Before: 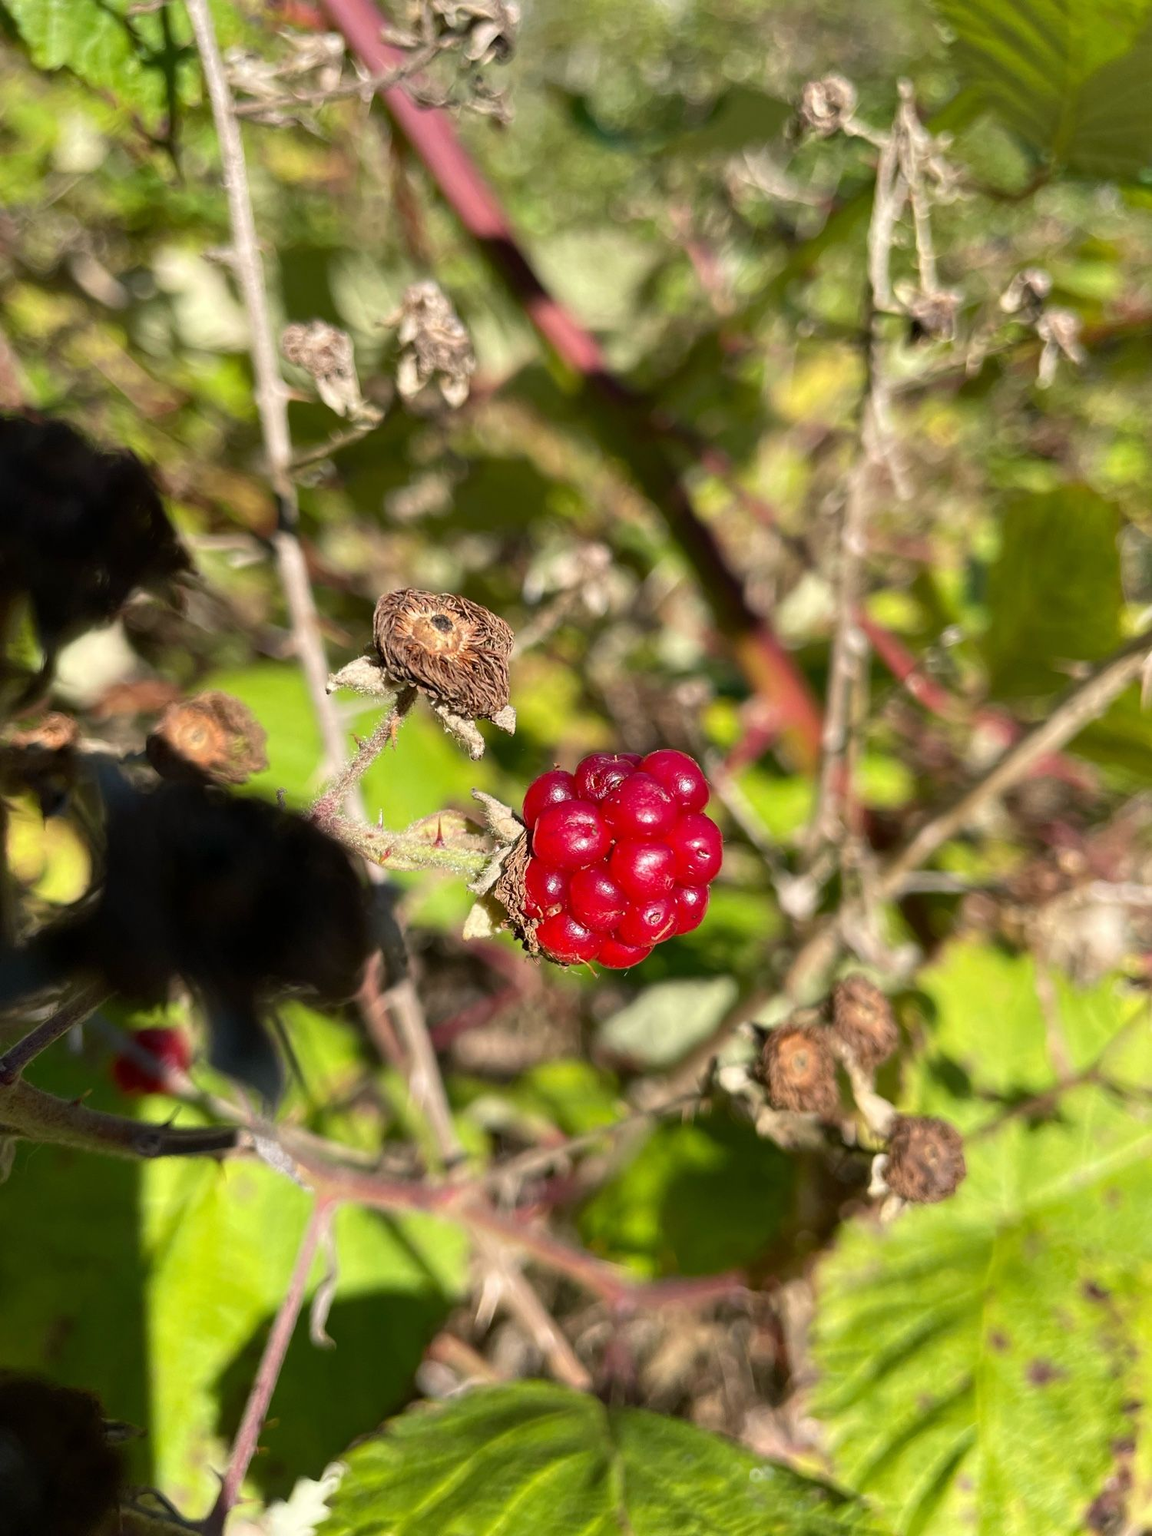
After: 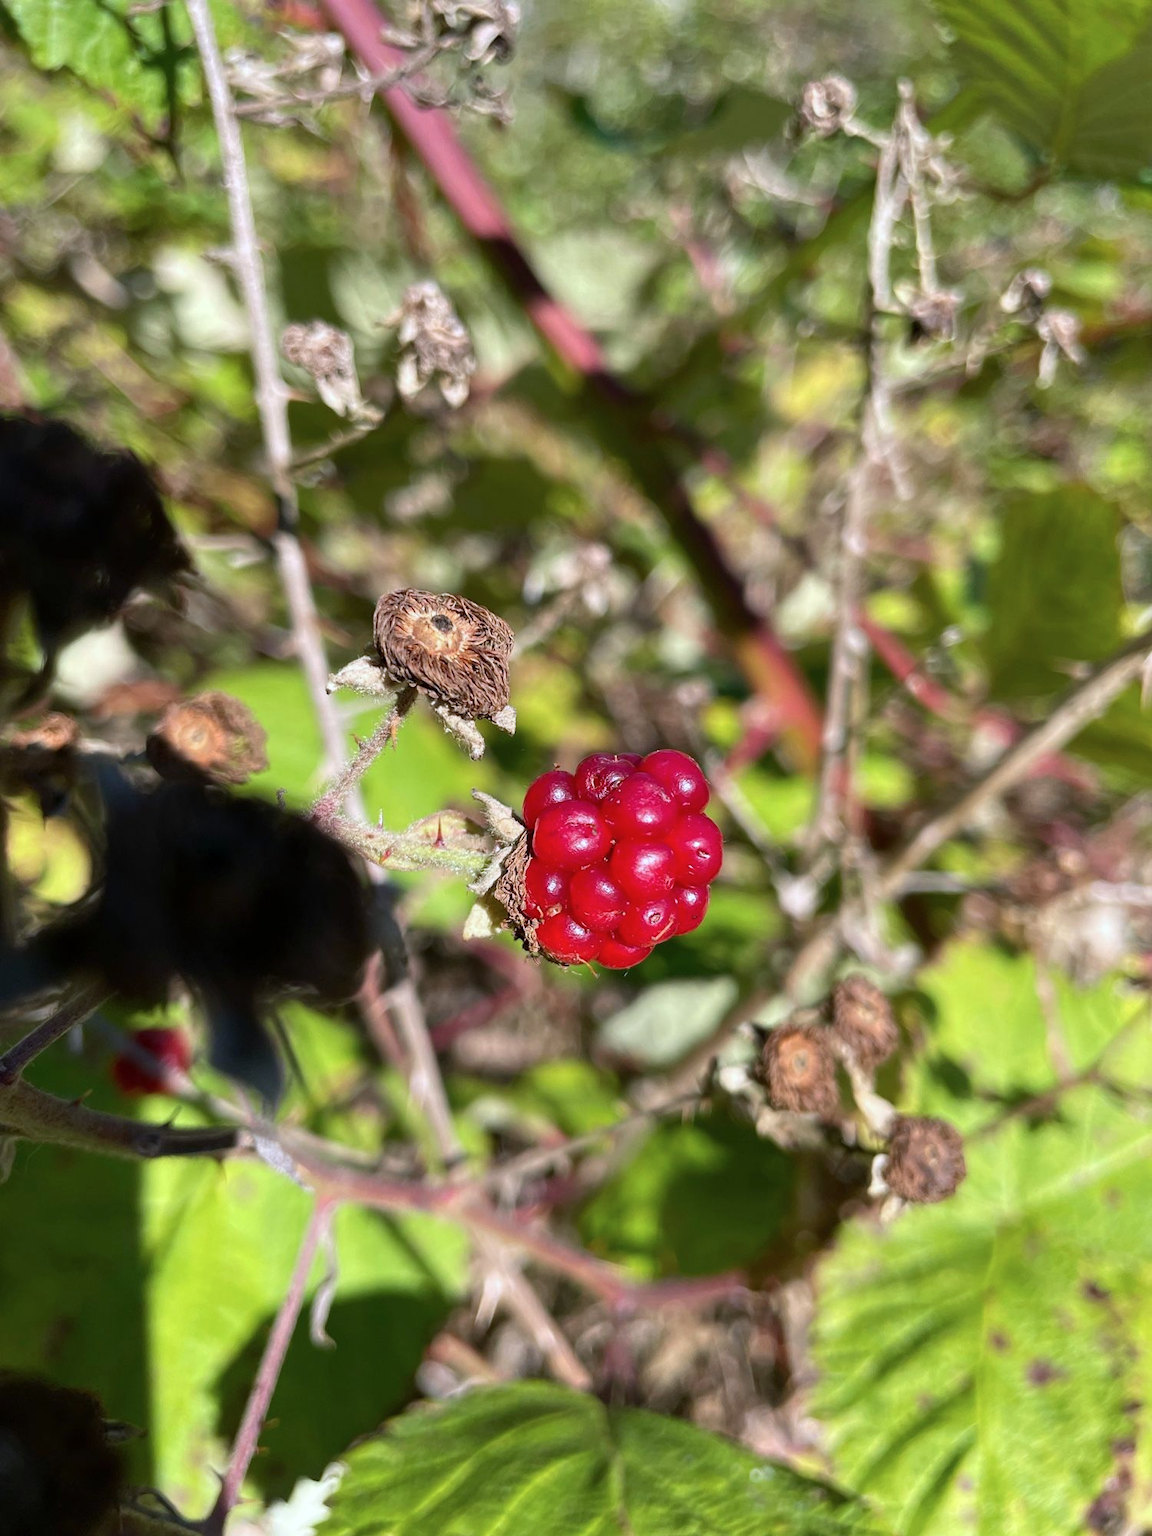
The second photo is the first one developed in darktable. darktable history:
color calibration: illuminant as shot in camera, x 0.37, y 0.382, temperature 4319.06 K, saturation algorithm version 1 (2020)
